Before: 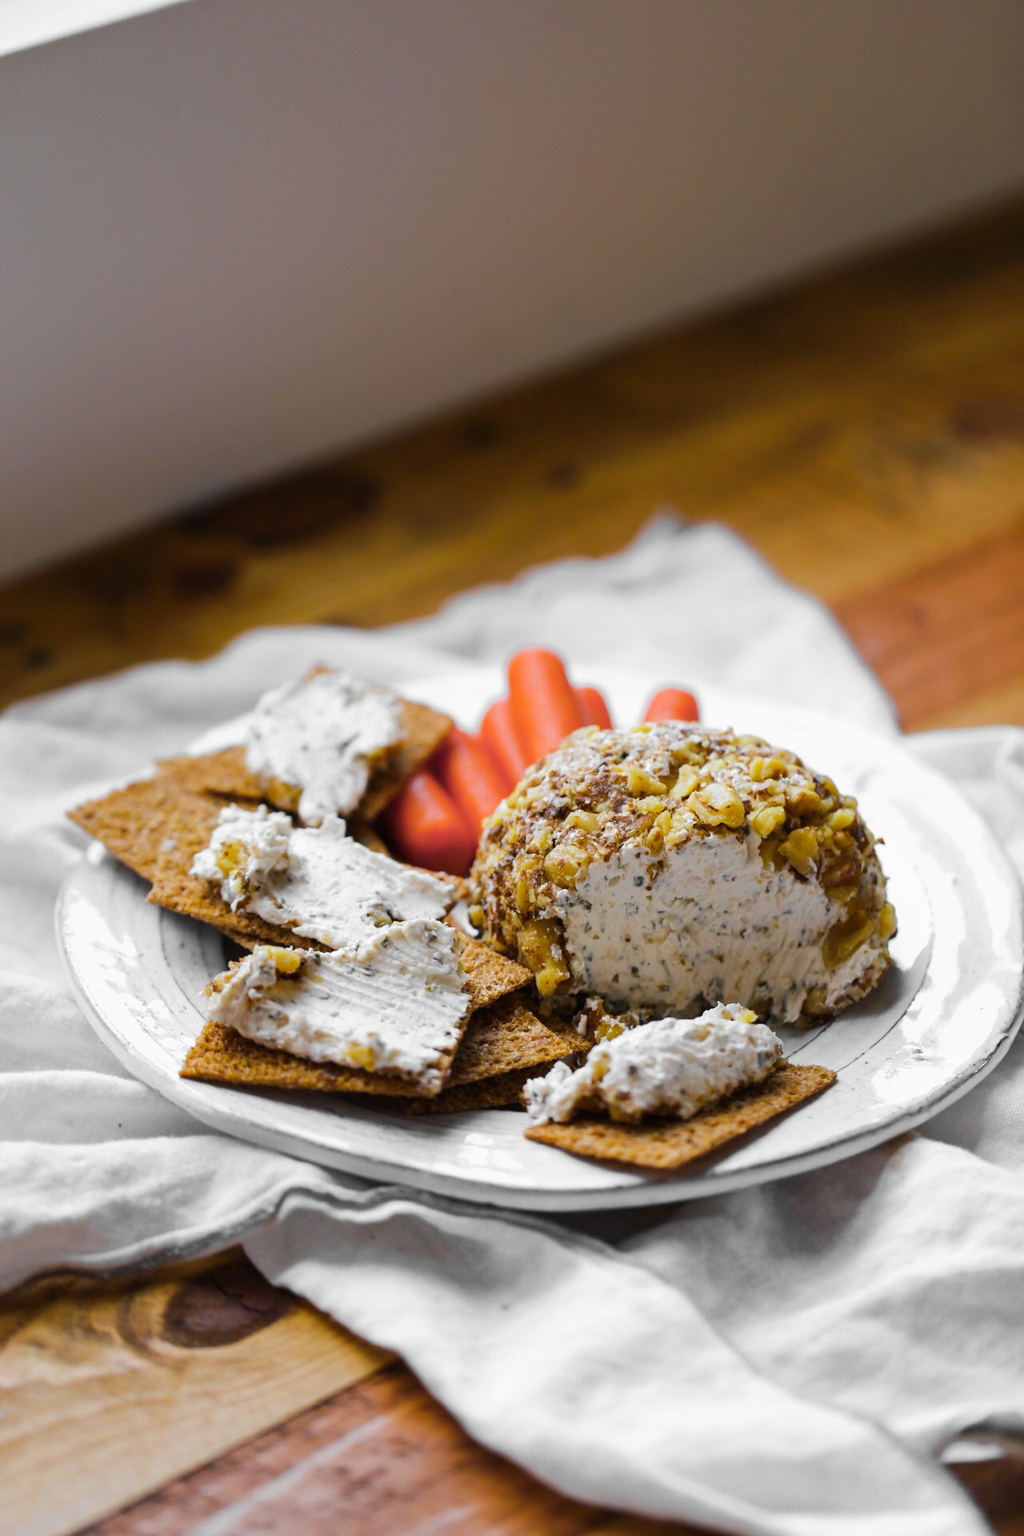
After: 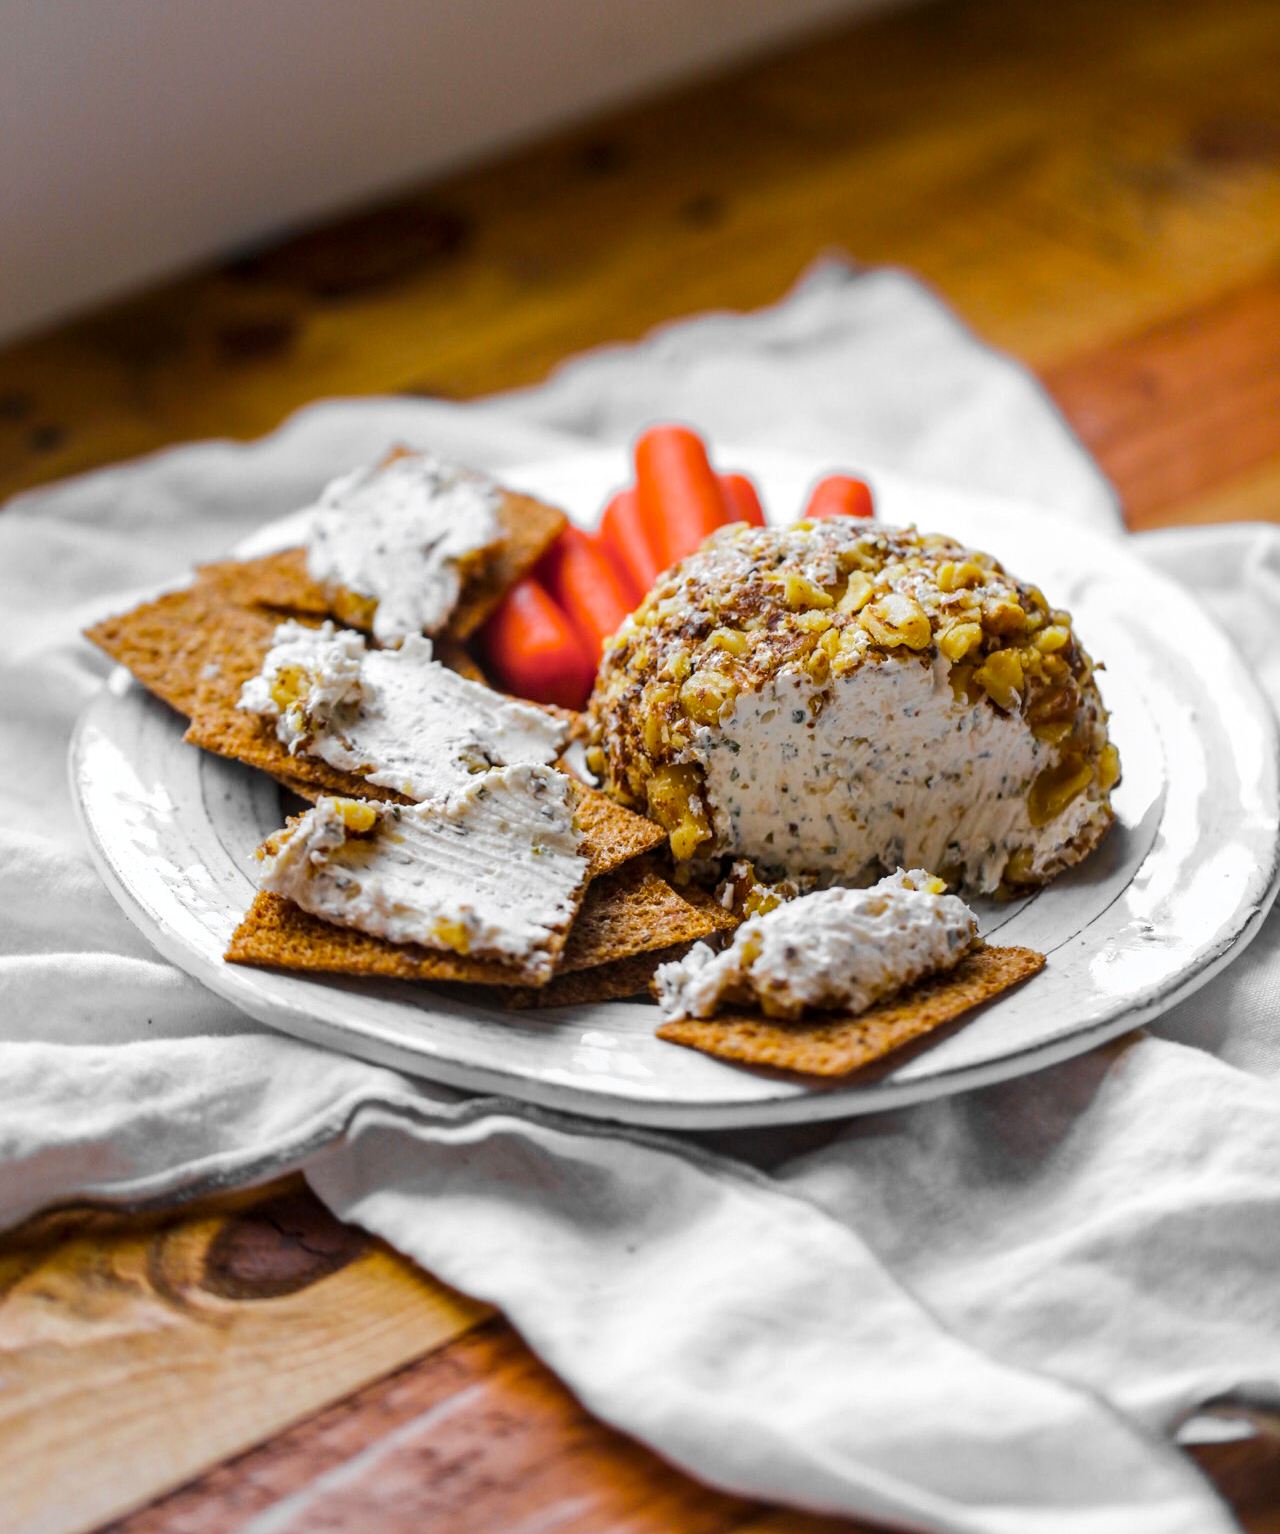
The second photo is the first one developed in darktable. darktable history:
crop and rotate: top 20.097%
local contrast: on, module defaults
